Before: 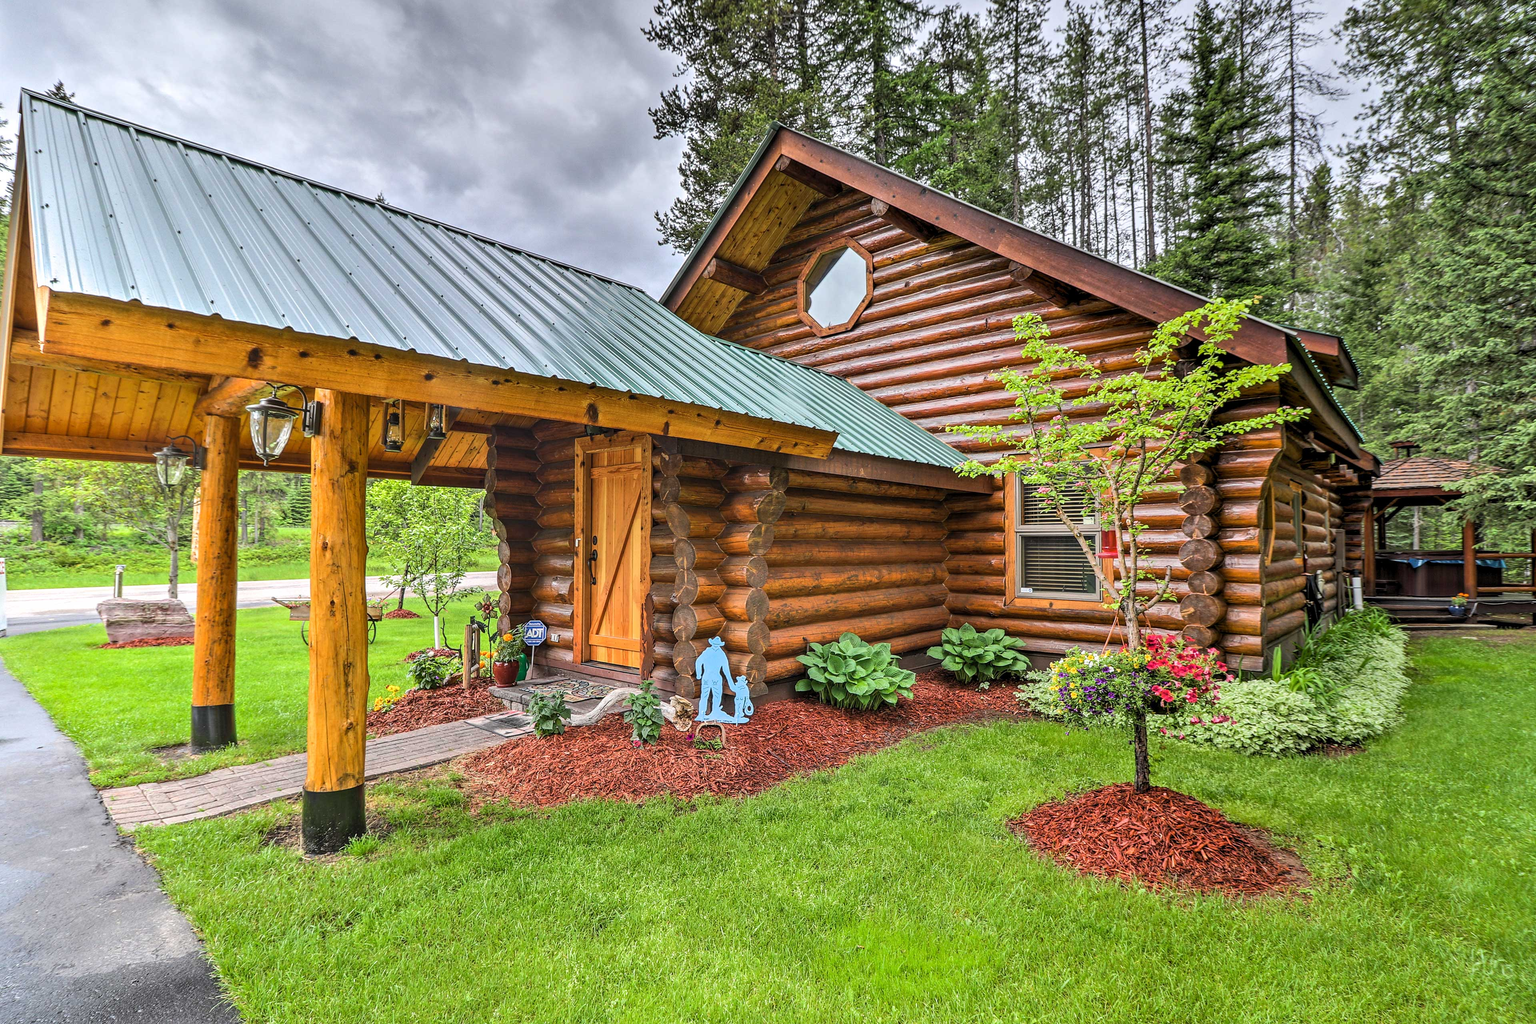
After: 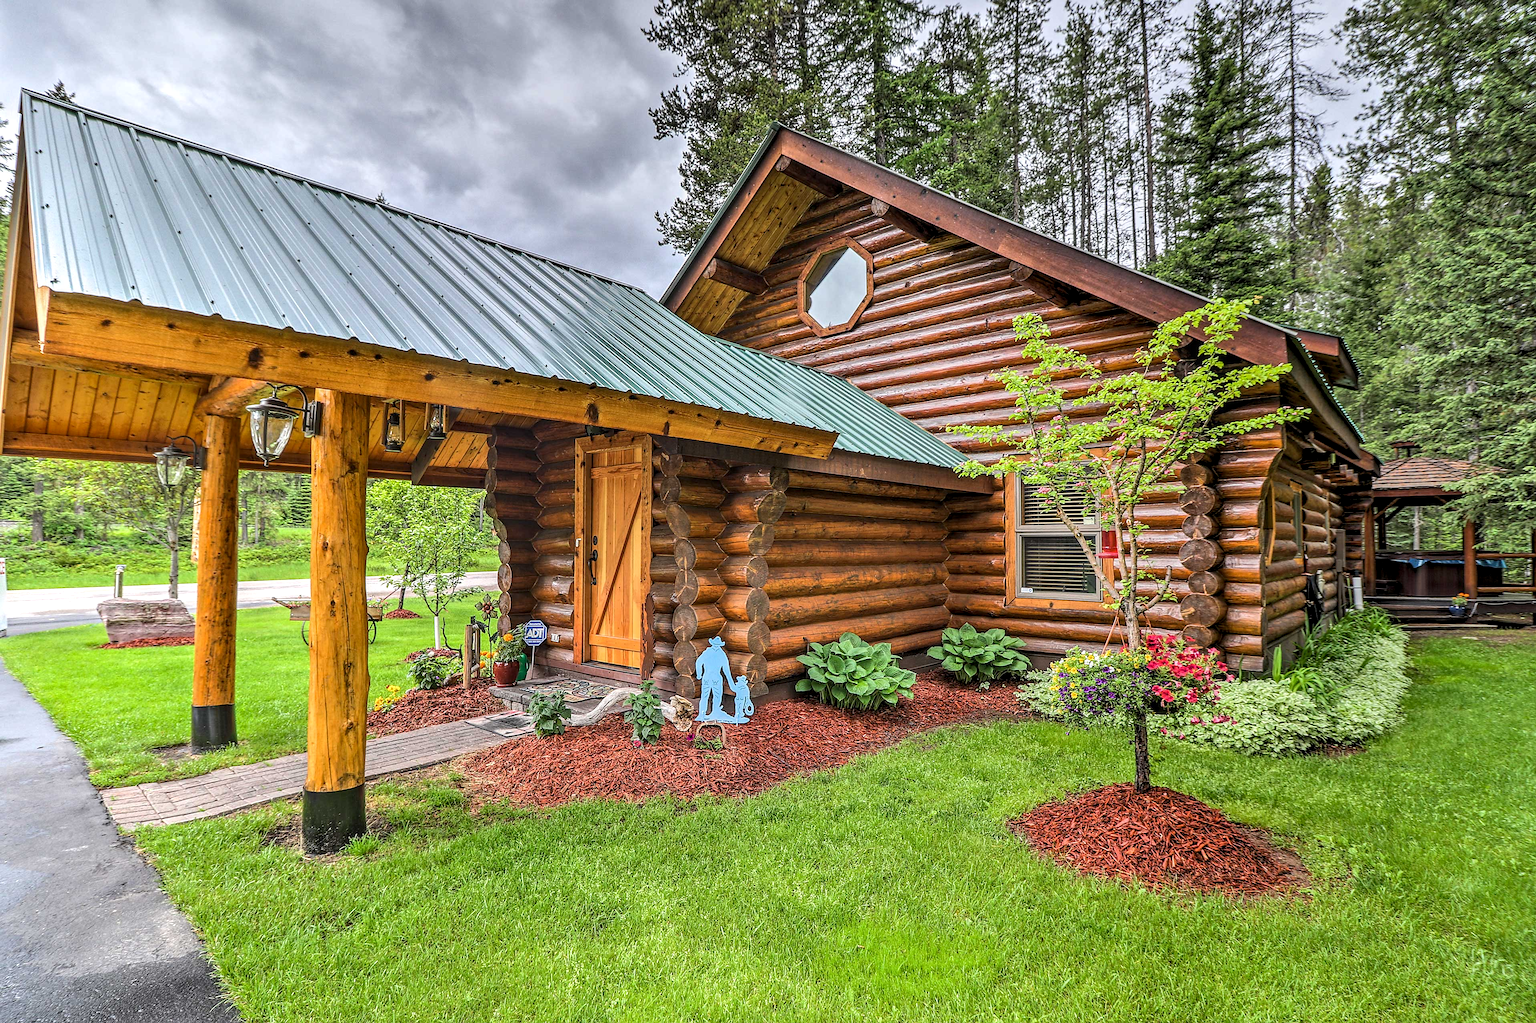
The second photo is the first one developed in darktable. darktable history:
local contrast: on, module defaults
sharpen: radius 1.841, amount 0.398, threshold 1.625
